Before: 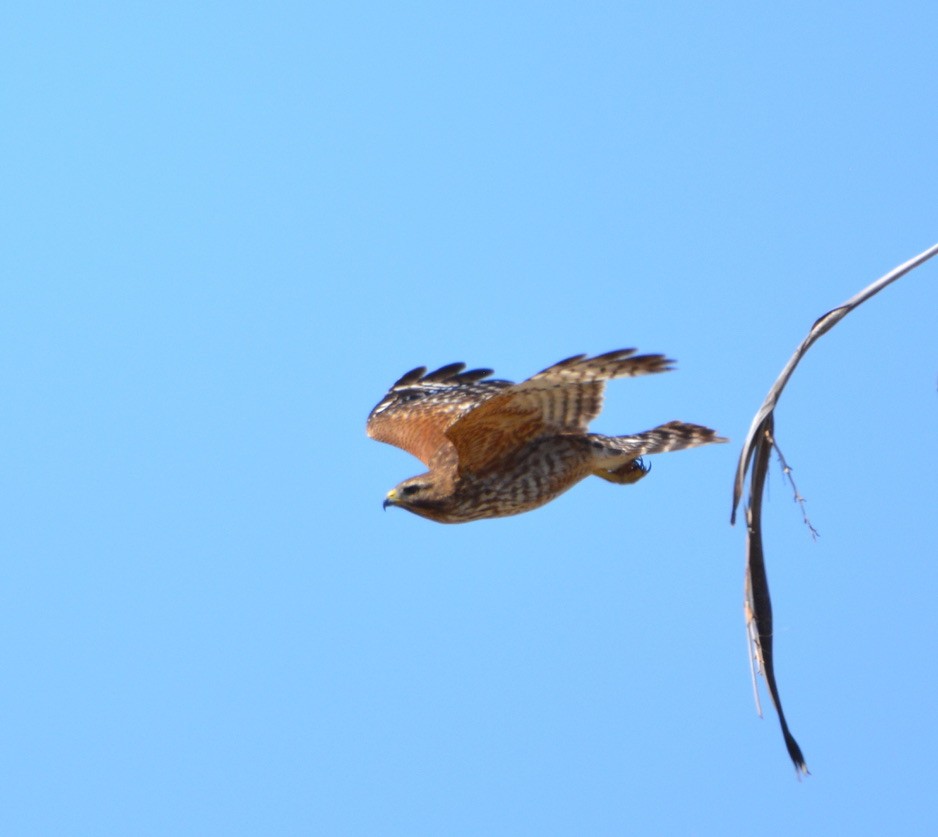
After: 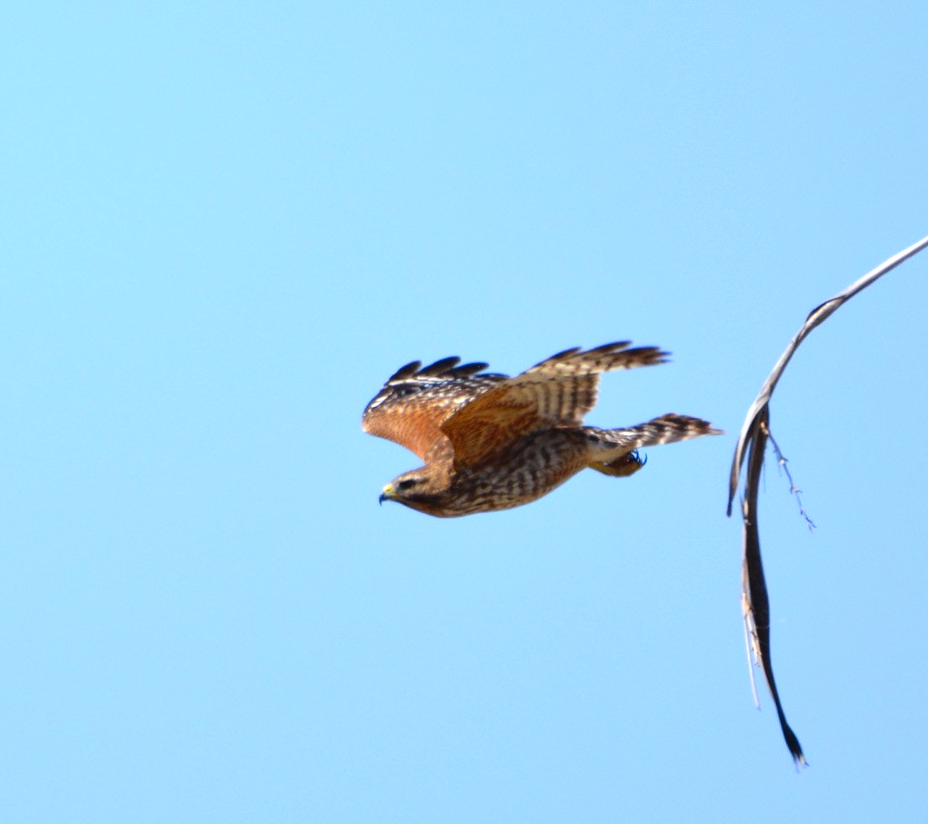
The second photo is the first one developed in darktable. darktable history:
tone curve: curves: ch0 [(0, 0) (0.003, 0.002) (0.011, 0.006) (0.025, 0.014) (0.044, 0.025) (0.069, 0.039) (0.1, 0.056) (0.136, 0.086) (0.177, 0.129) (0.224, 0.183) (0.277, 0.247) (0.335, 0.318) (0.399, 0.395) (0.468, 0.48) (0.543, 0.571) (0.623, 0.668) (0.709, 0.773) (0.801, 0.873) (0.898, 0.978) (1, 1)], preserve colors none
rotate and perspective: rotation -0.45°, automatic cropping original format, crop left 0.008, crop right 0.992, crop top 0.012, crop bottom 0.988
